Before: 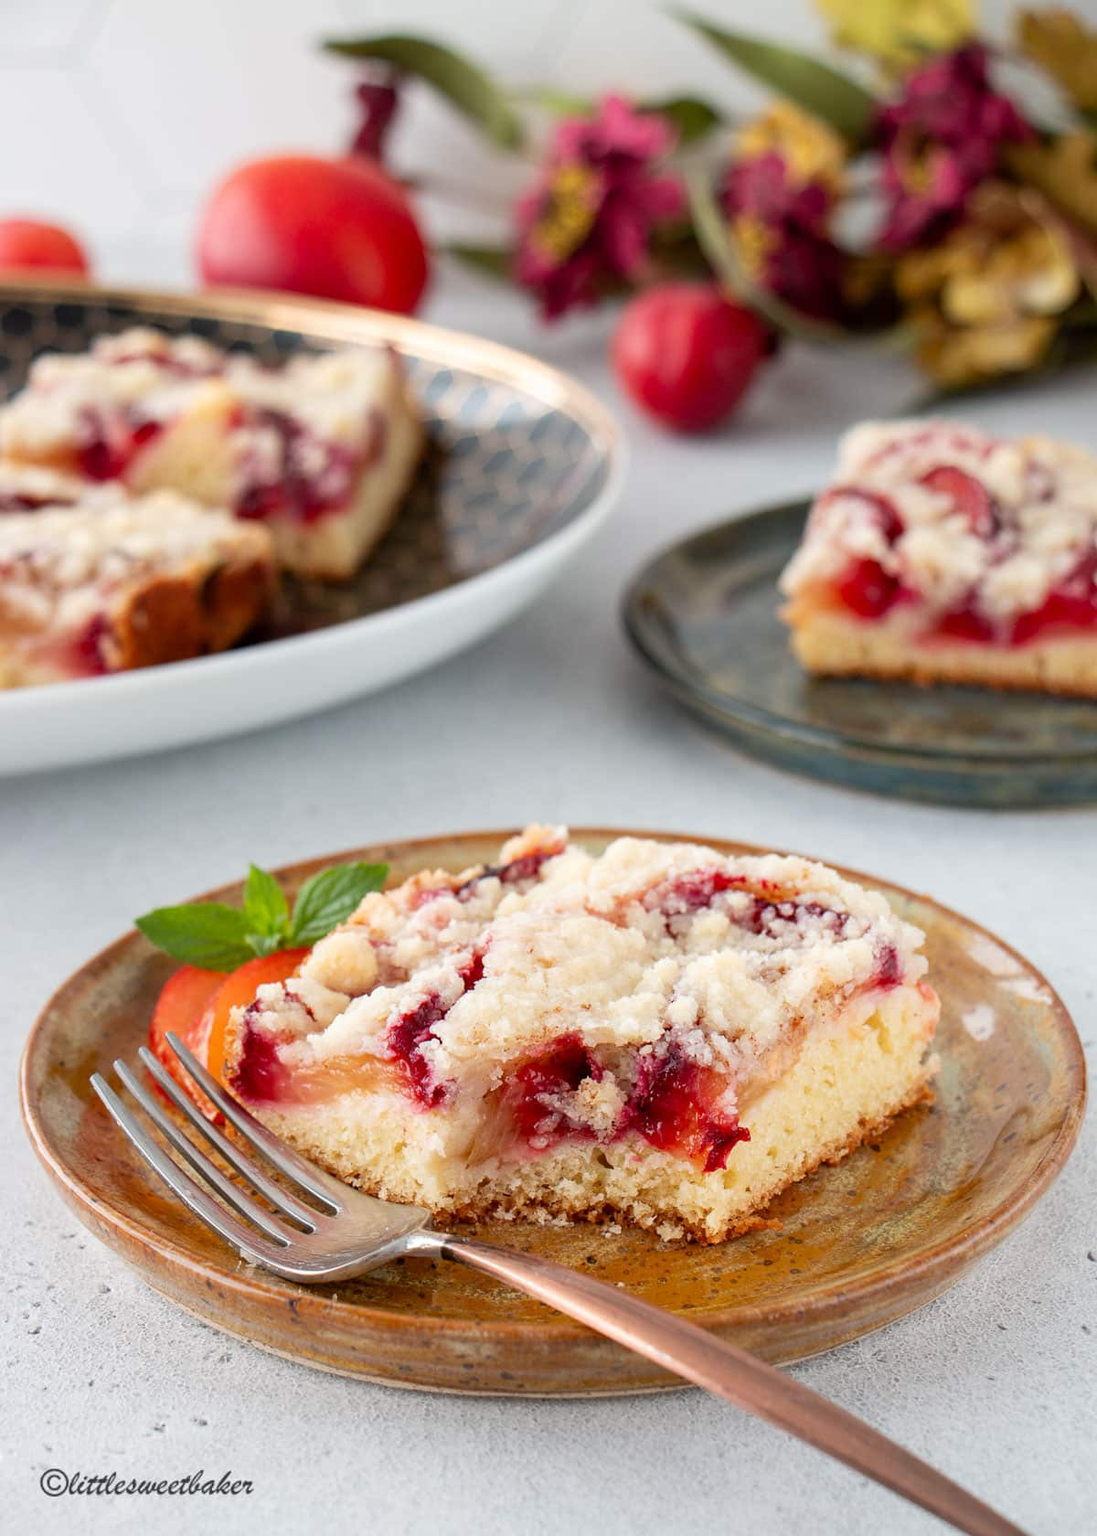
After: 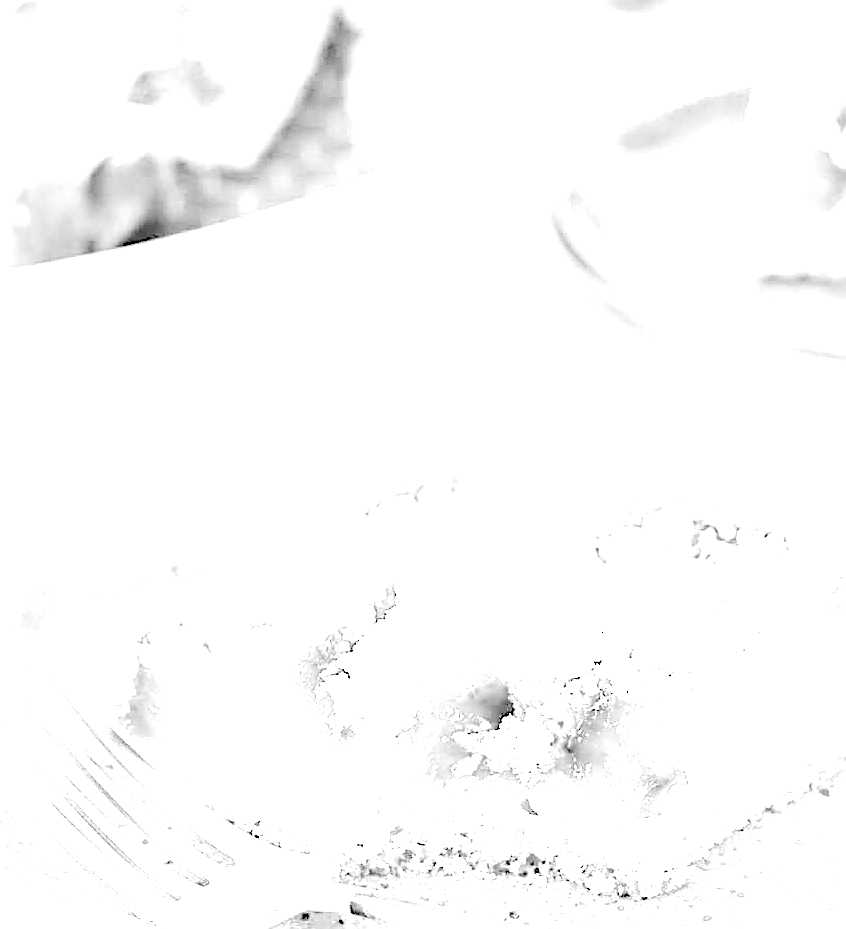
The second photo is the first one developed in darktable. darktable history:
sharpen: amount 0.75
crop: left 11.123%, top 27.61%, right 18.3%, bottom 17.034%
exposure: black level correction 0, exposure 0.5 EV, compensate highlight preservation false
monochrome: on, module defaults
contrast brightness saturation: brightness 1
levels: levels [0, 0.352, 0.703]
